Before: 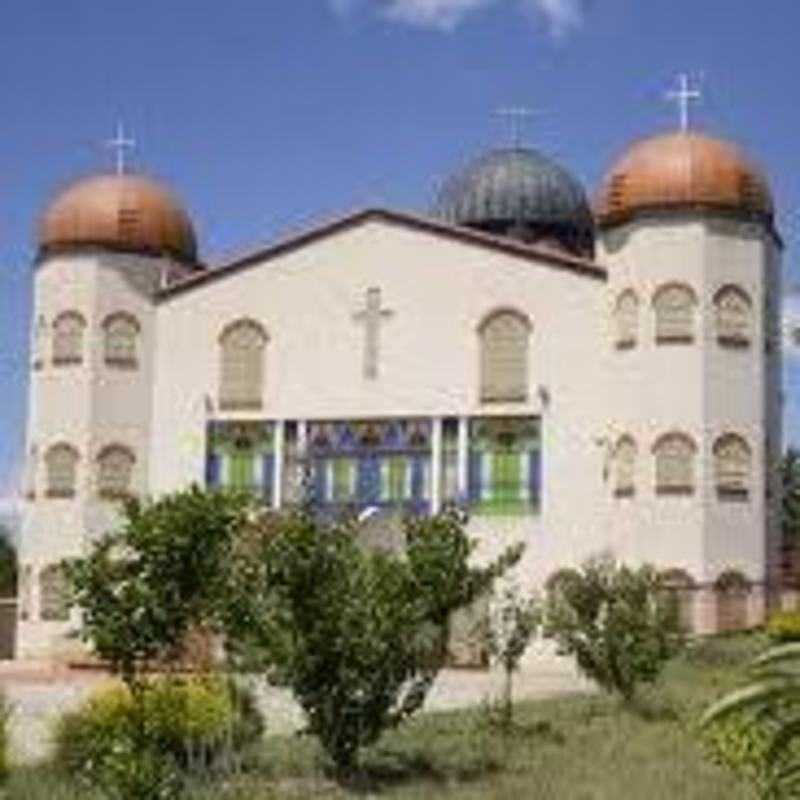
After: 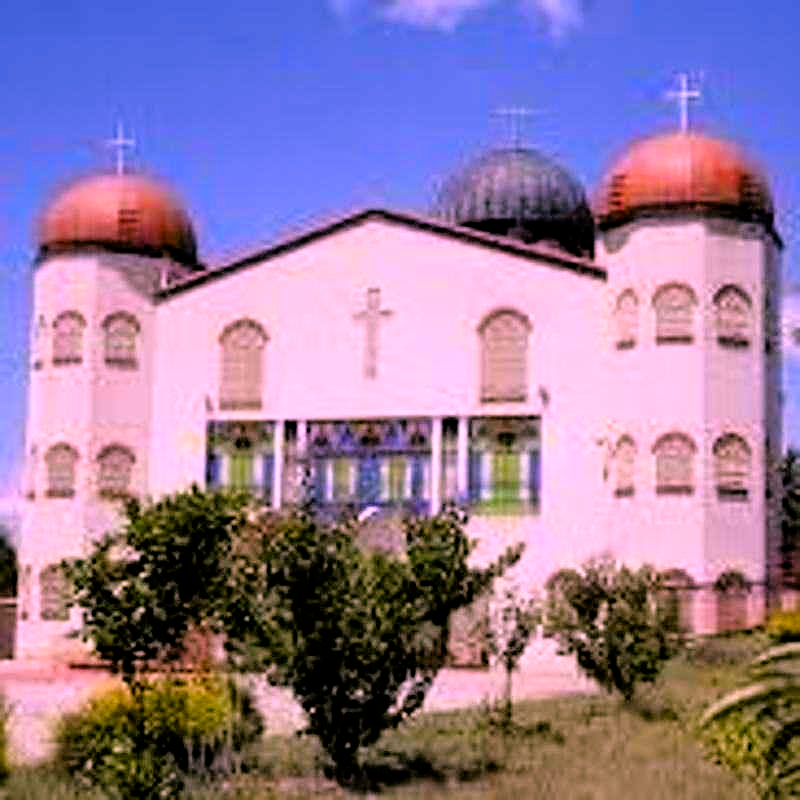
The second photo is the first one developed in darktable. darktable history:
sharpen: on, module defaults
filmic rgb: black relative exposure -3.7 EV, white relative exposure 2.75 EV, dynamic range scaling -5.32%, hardness 3.03
color correction: highlights a* 19.28, highlights b* -12.28, saturation 1.64
